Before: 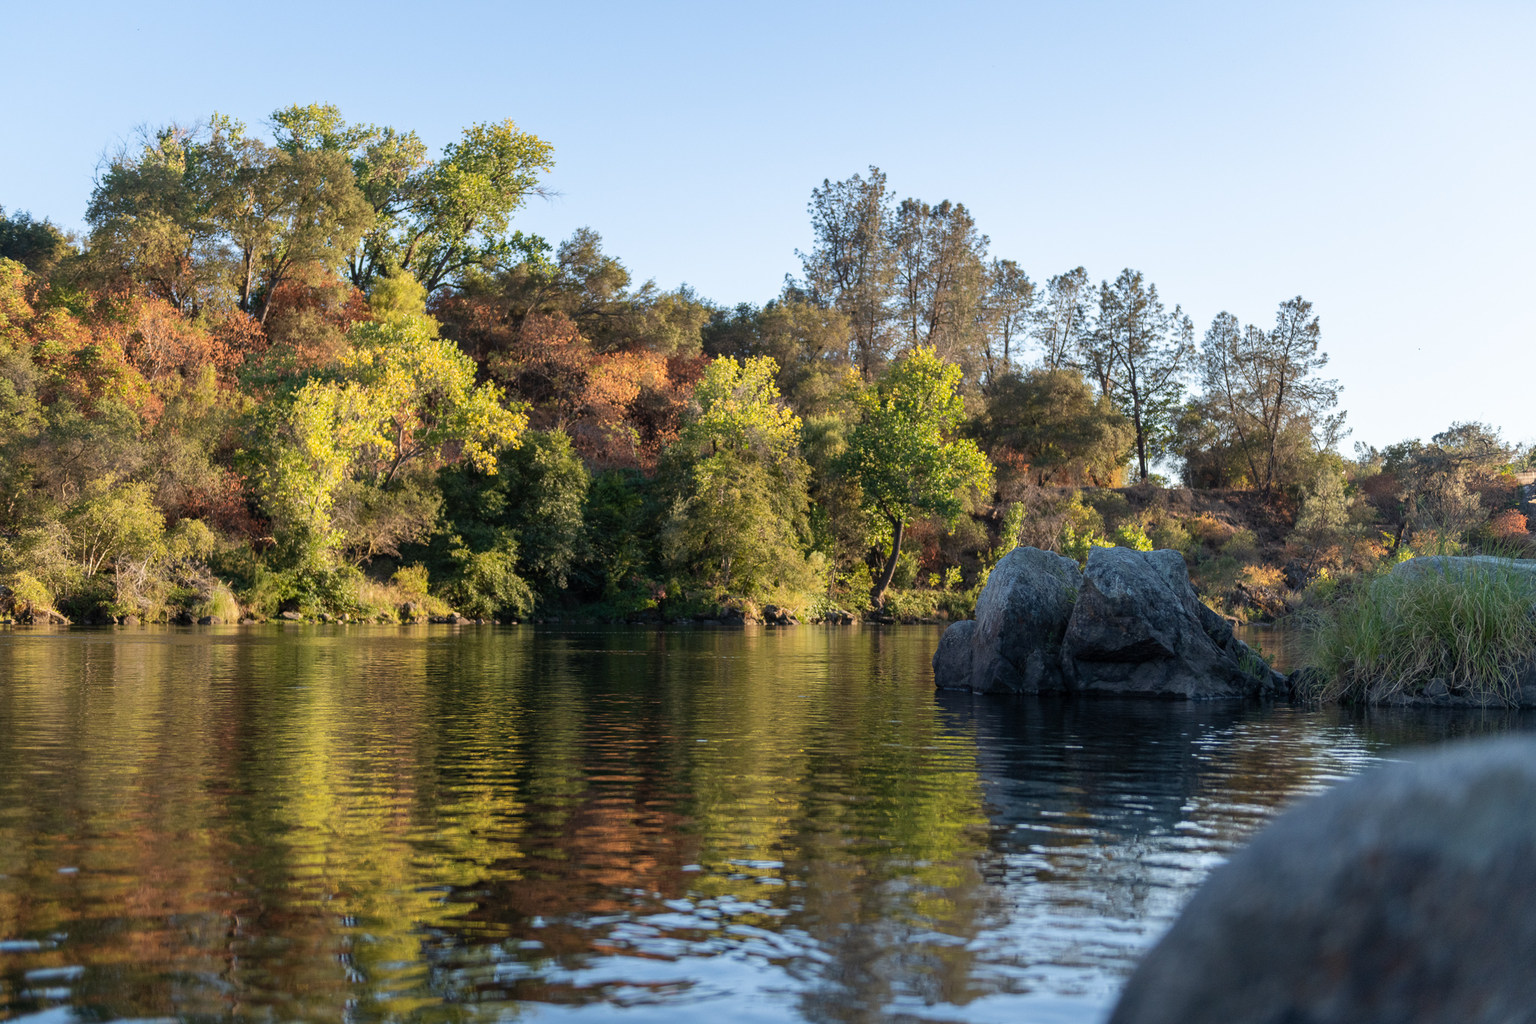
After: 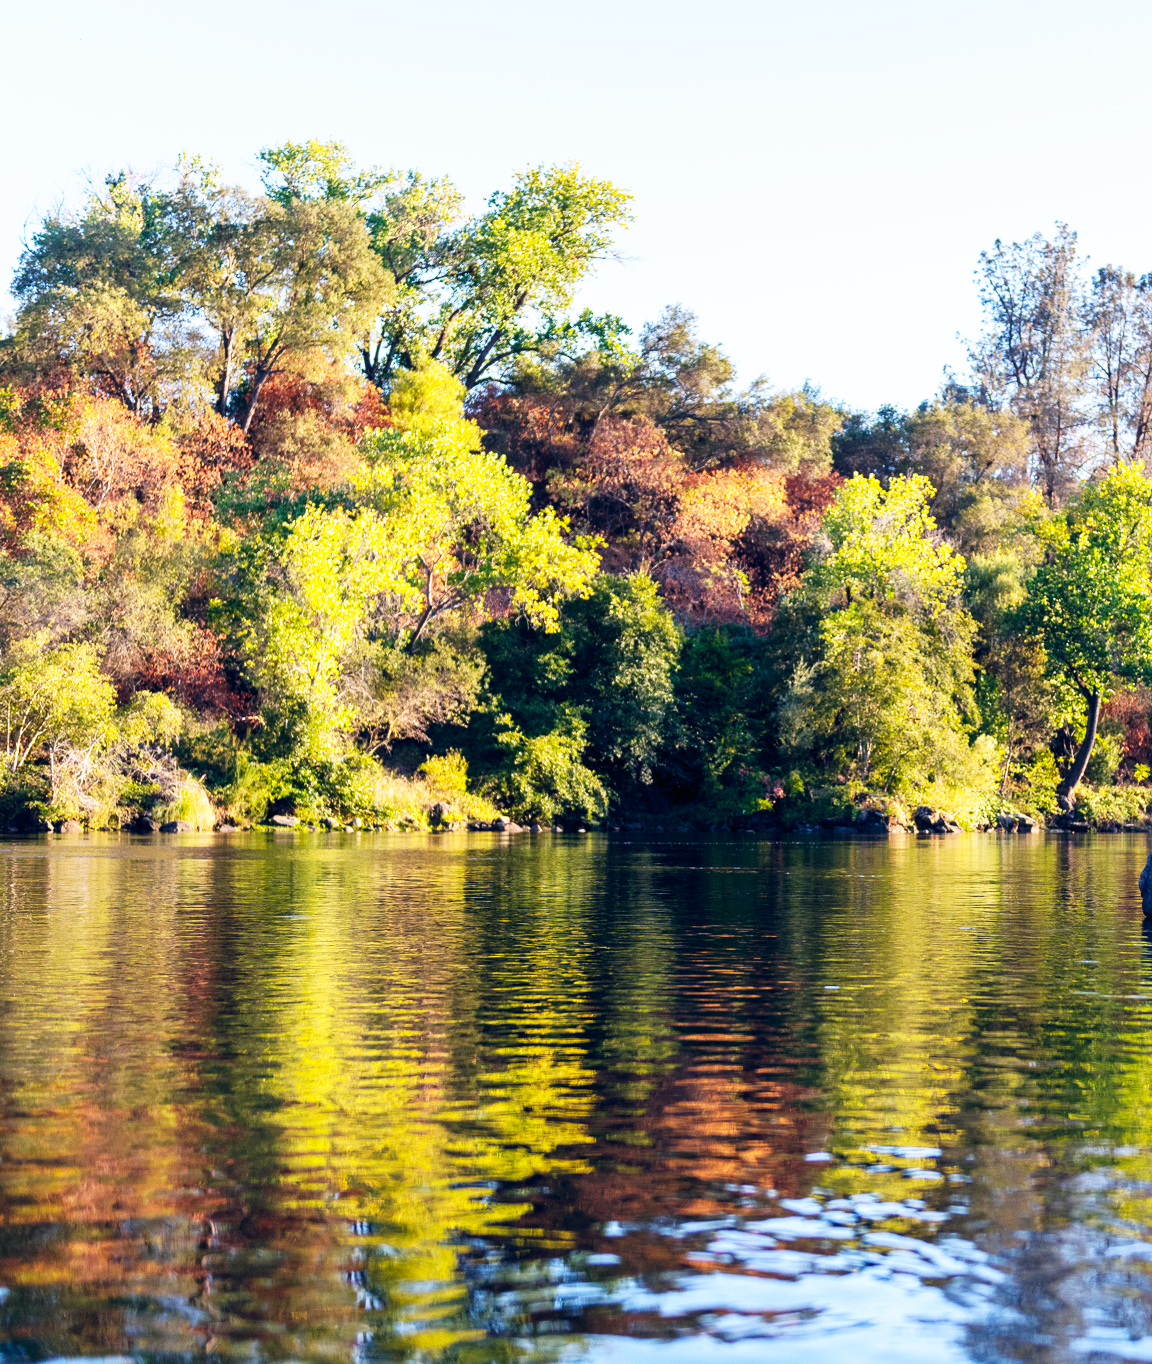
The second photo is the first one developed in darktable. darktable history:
color balance rgb: shadows lift › hue 87.51°, highlights gain › chroma 1.35%, highlights gain › hue 55.1°, global offset › chroma 0.13%, global offset › hue 253.66°, perceptual saturation grading › global saturation 16.38%
crop: left 5.114%, right 38.589%
base curve: curves: ch0 [(0, 0) (0.007, 0.004) (0.027, 0.03) (0.046, 0.07) (0.207, 0.54) (0.442, 0.872) (0.673, 0.972) (1, 1)], preserve colors none
white balance: red 0.967, blue 1.119, emerald 0.756
